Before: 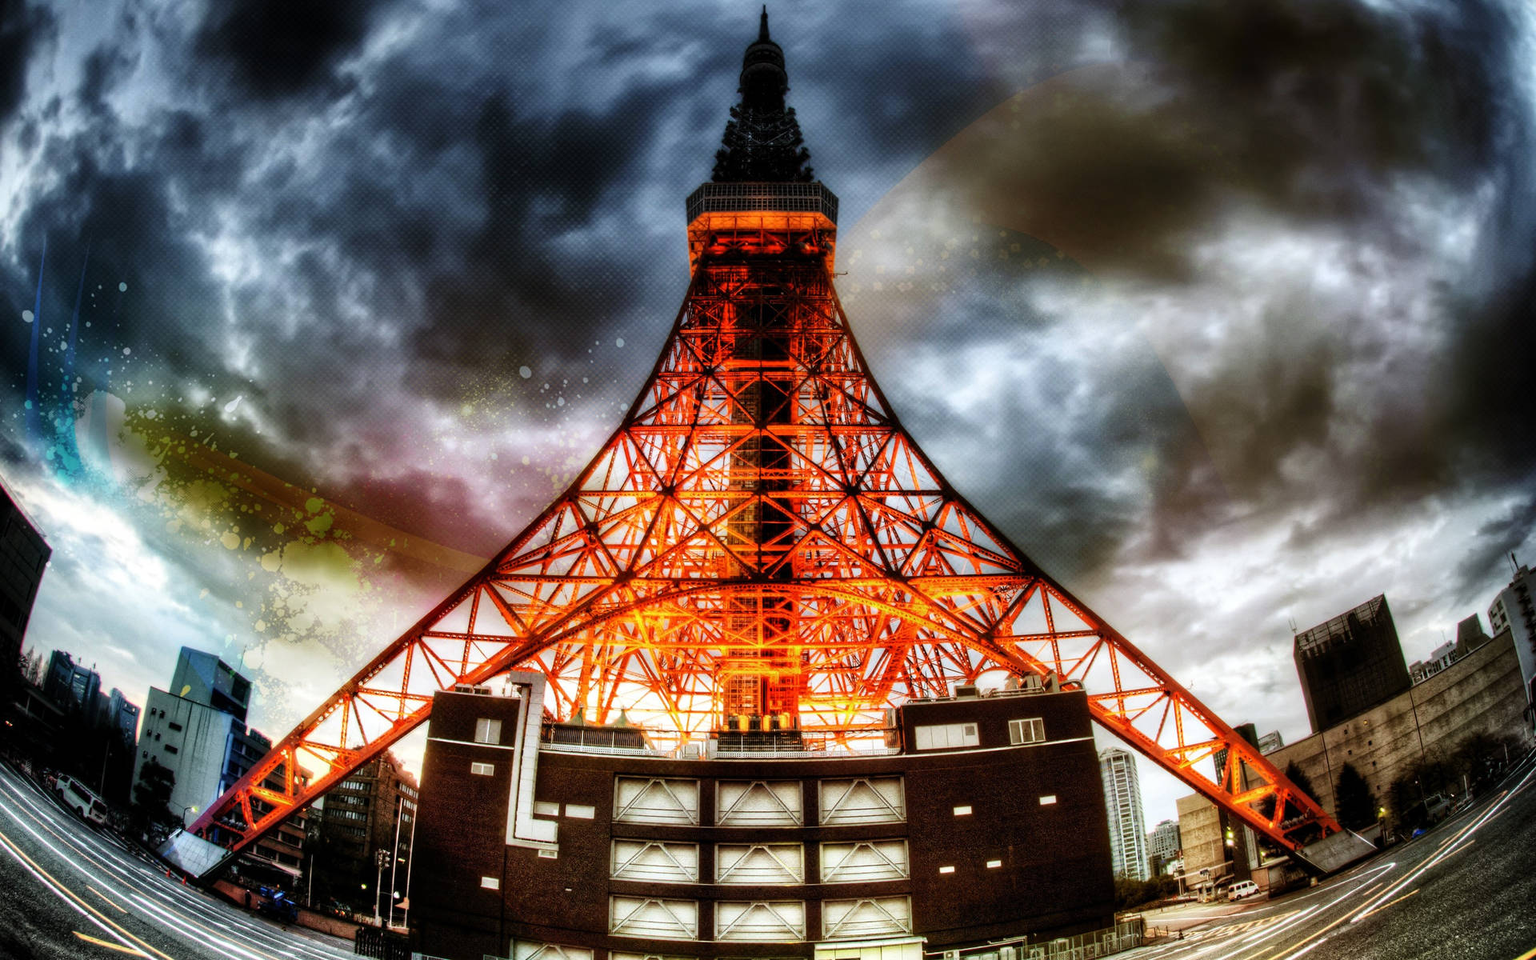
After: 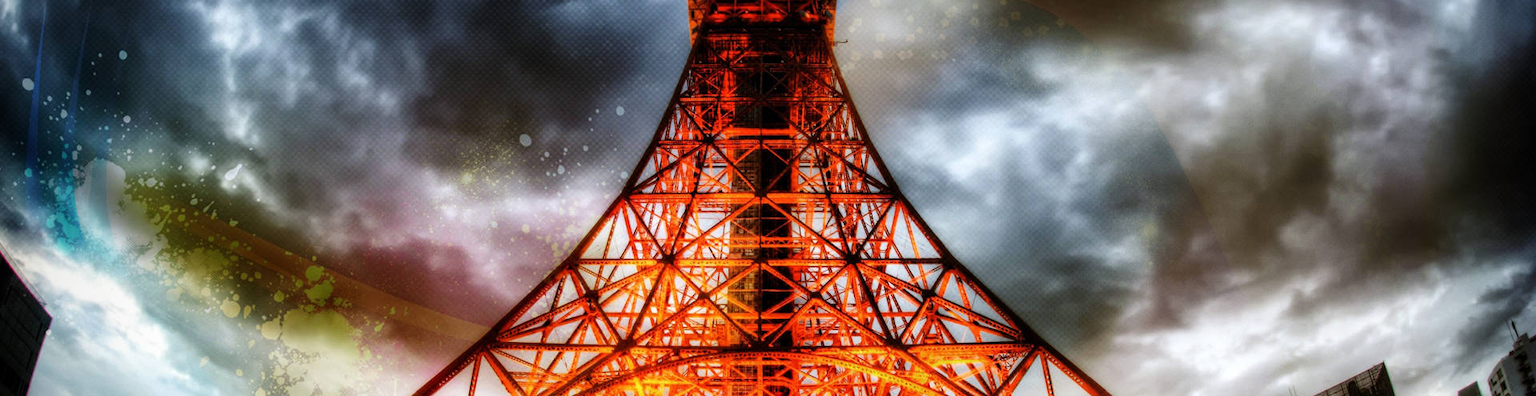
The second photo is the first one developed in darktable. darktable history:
crop and rotate: top 24.245%, bottom 34.411%
vignetting: saturation 0.042
